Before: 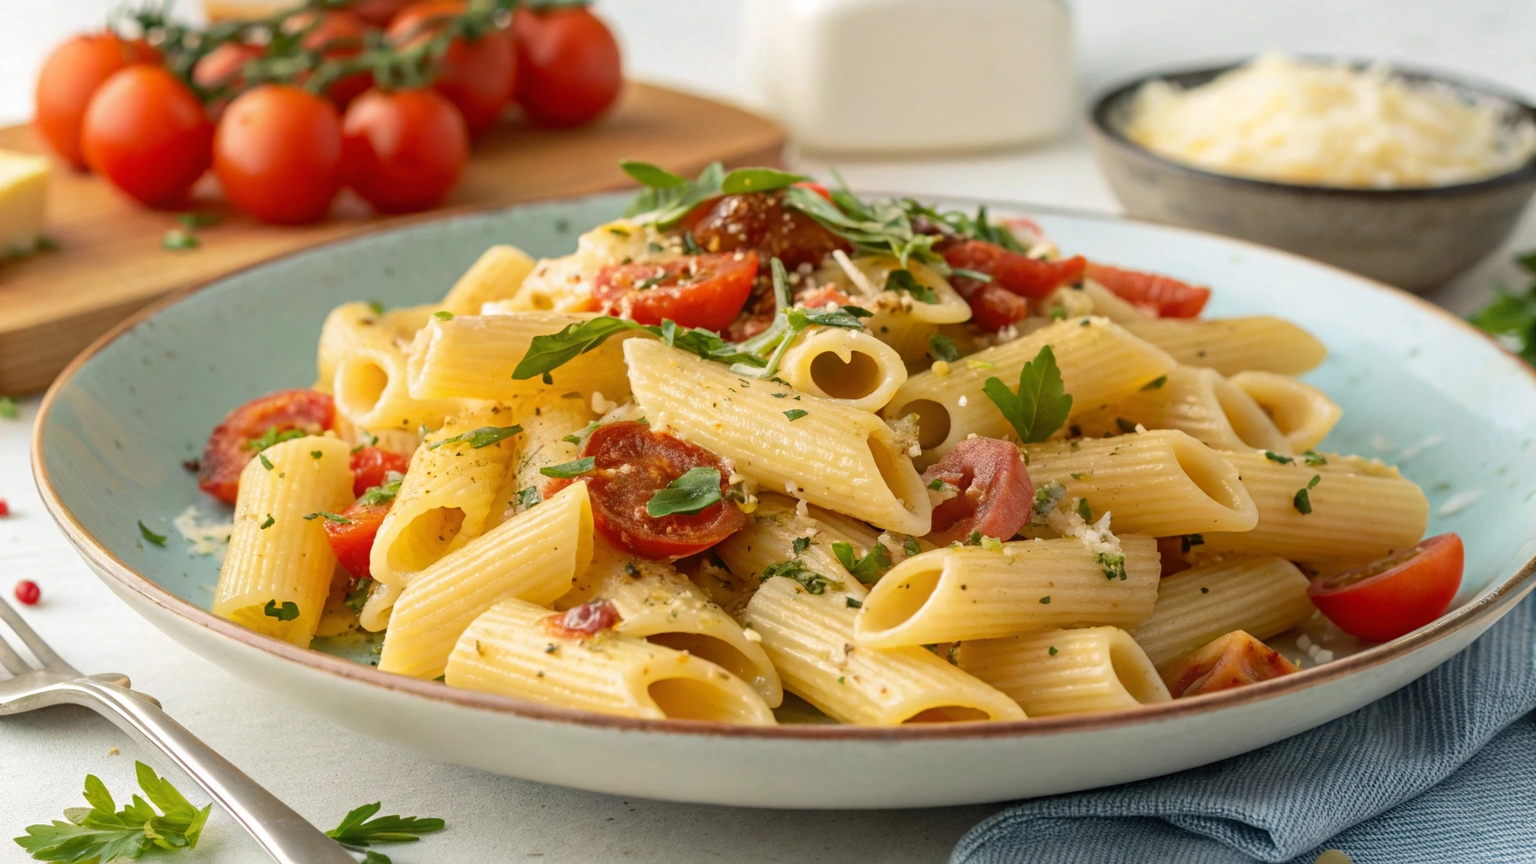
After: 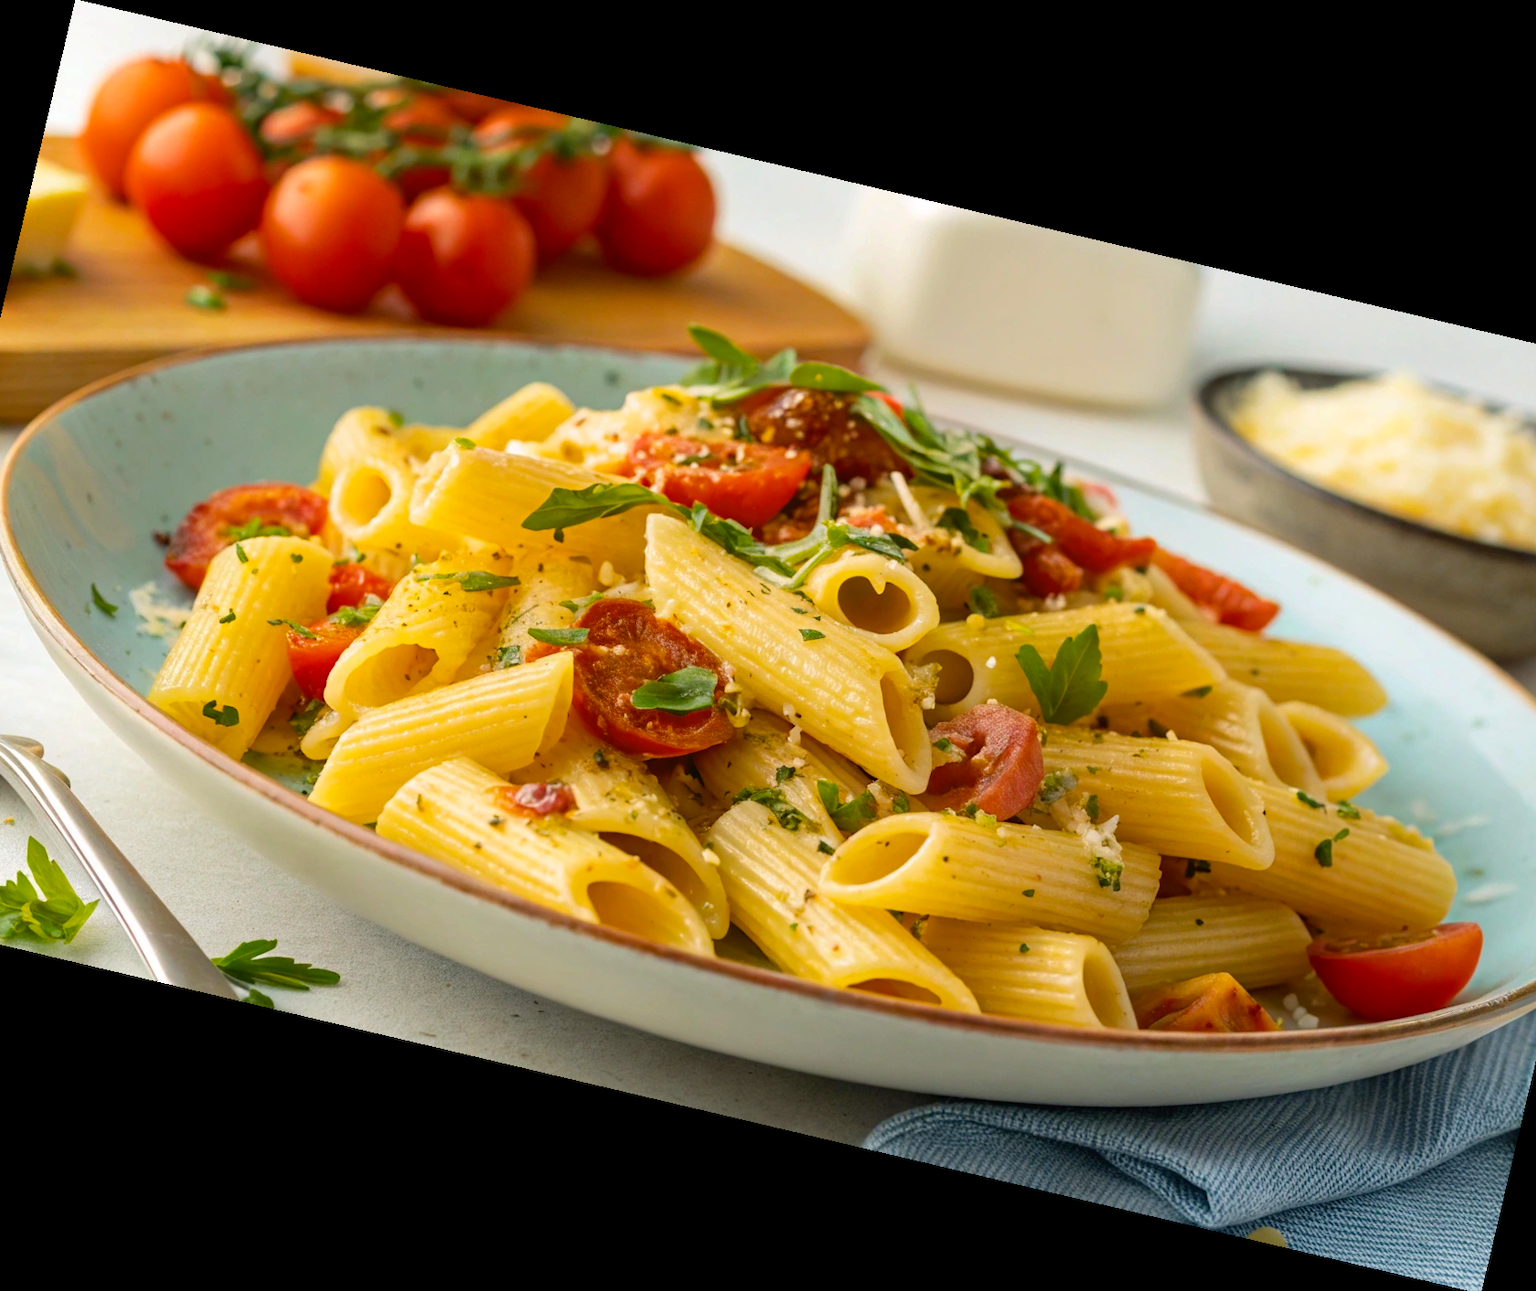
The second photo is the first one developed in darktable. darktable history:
color balance rgb: linear chroma grading › global chroma 8.33%, perceptual saturation grading › global saturation 18.52%, global vibrance 7.87%
crop: left 7.598%, right 7.873%
rotate and perspective: rotation 13.27°, automatic cropping off
